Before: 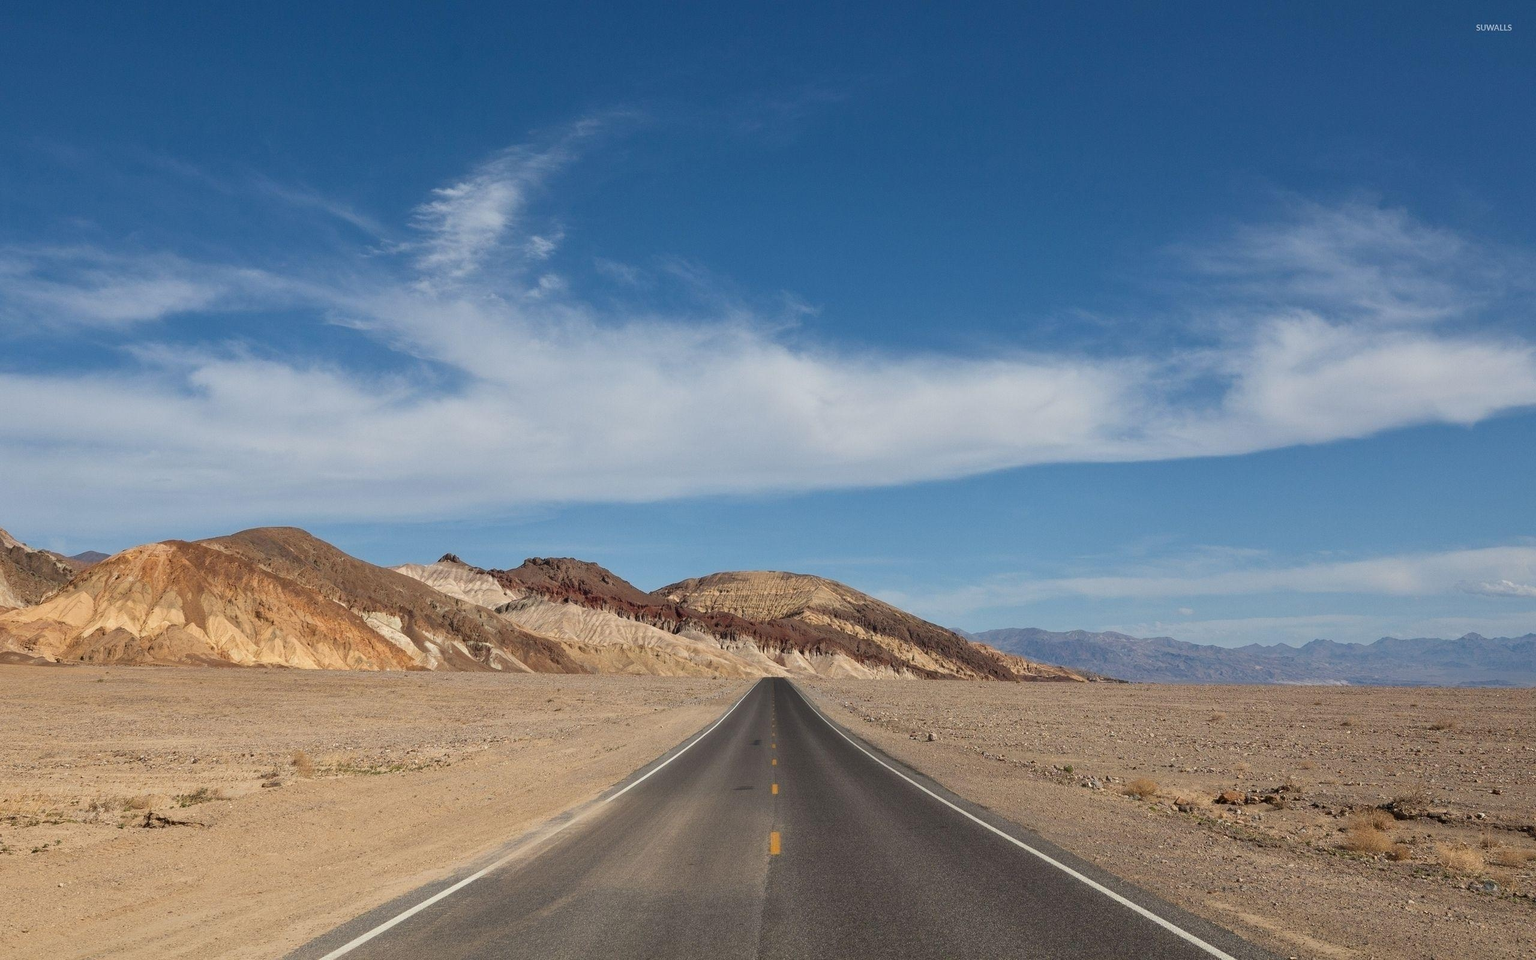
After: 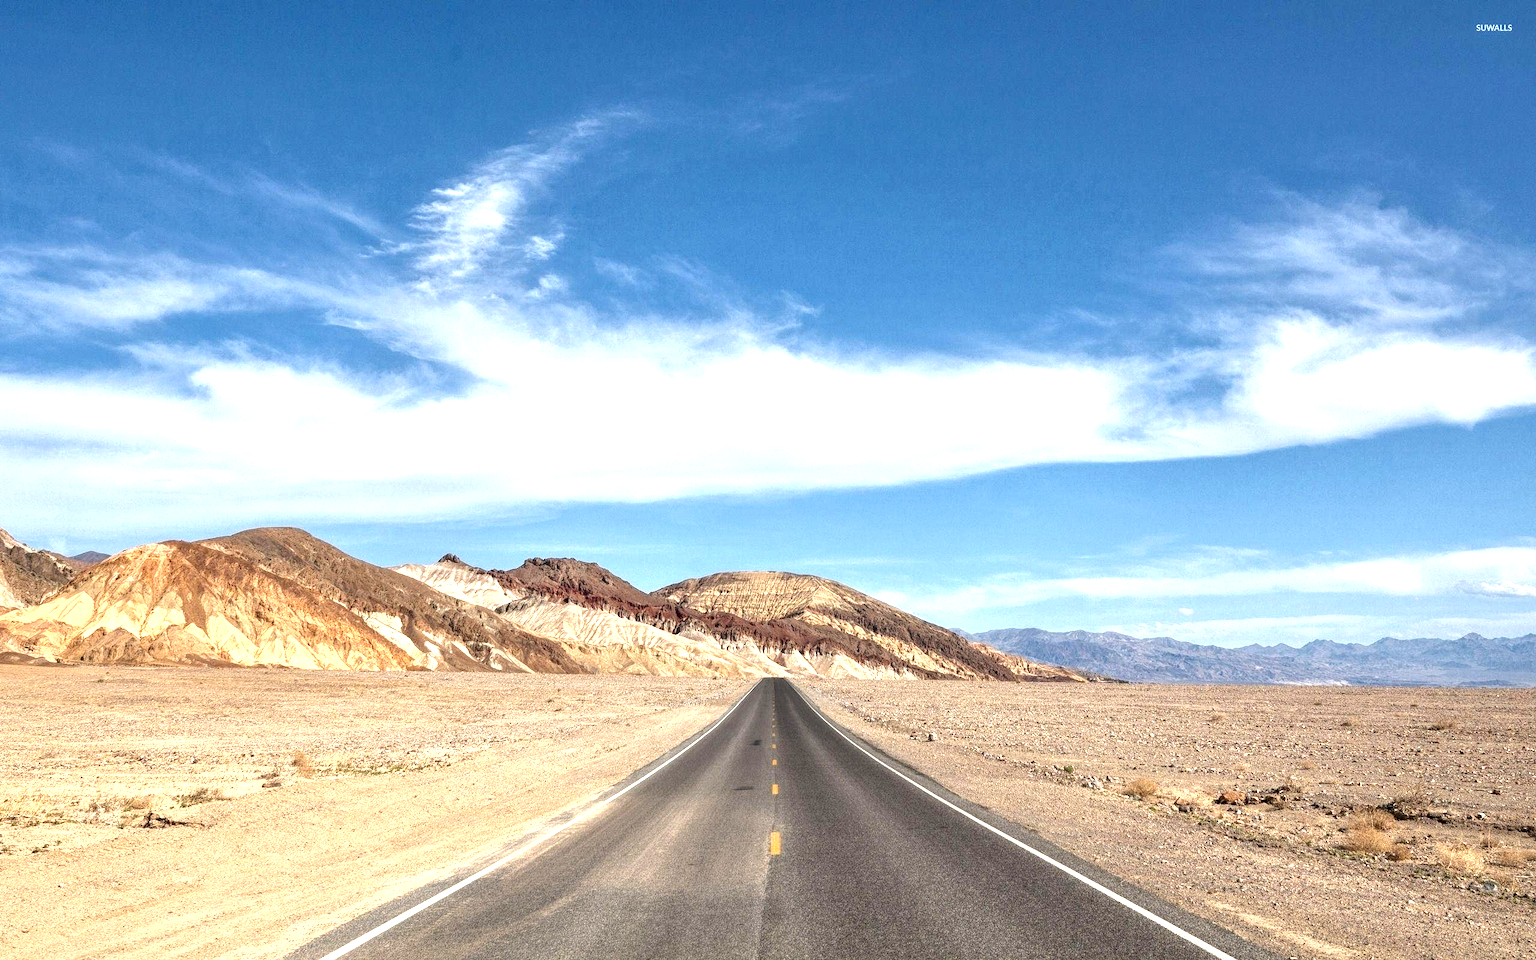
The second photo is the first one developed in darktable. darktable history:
exposure: black level correction 0, exposure 1.2 EV, compensate highlight preservation false
local contrast: highlights 105%, shadows 97%, detail 201%, midtone range 0.2
